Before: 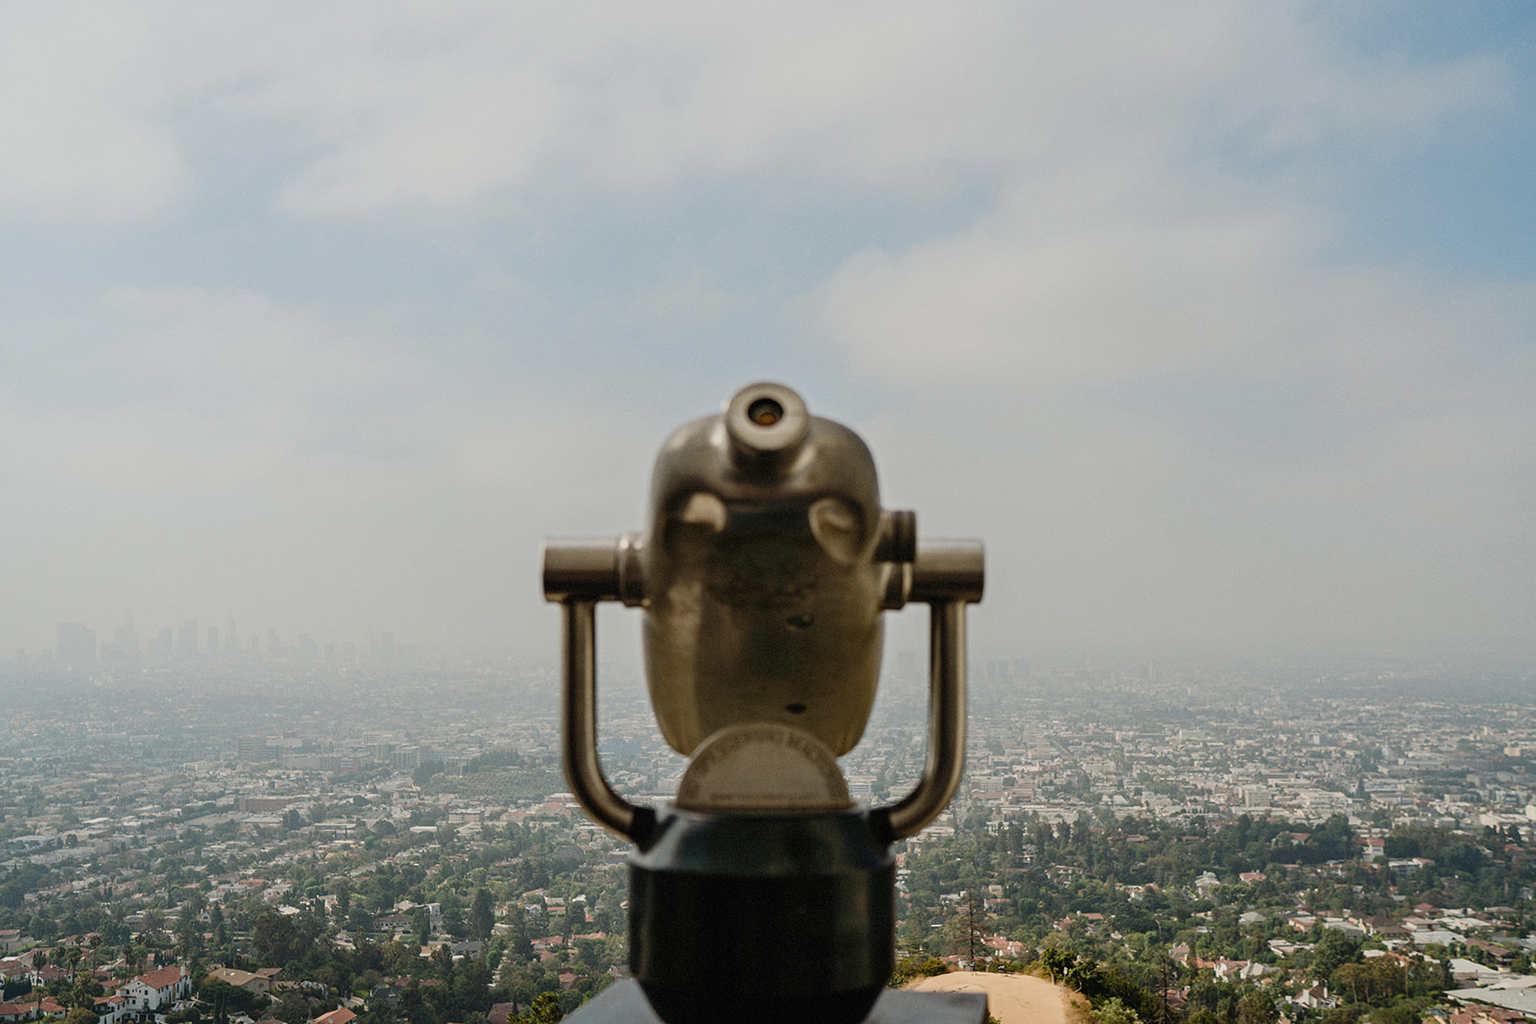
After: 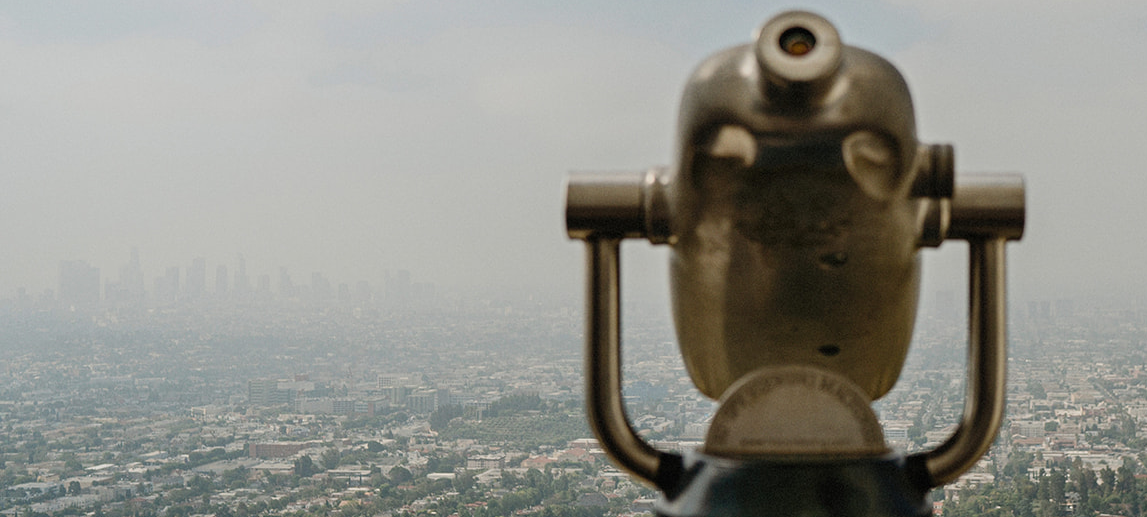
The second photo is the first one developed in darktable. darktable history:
crop: top 36.411%, right 28.303%, bottom 15.111%
